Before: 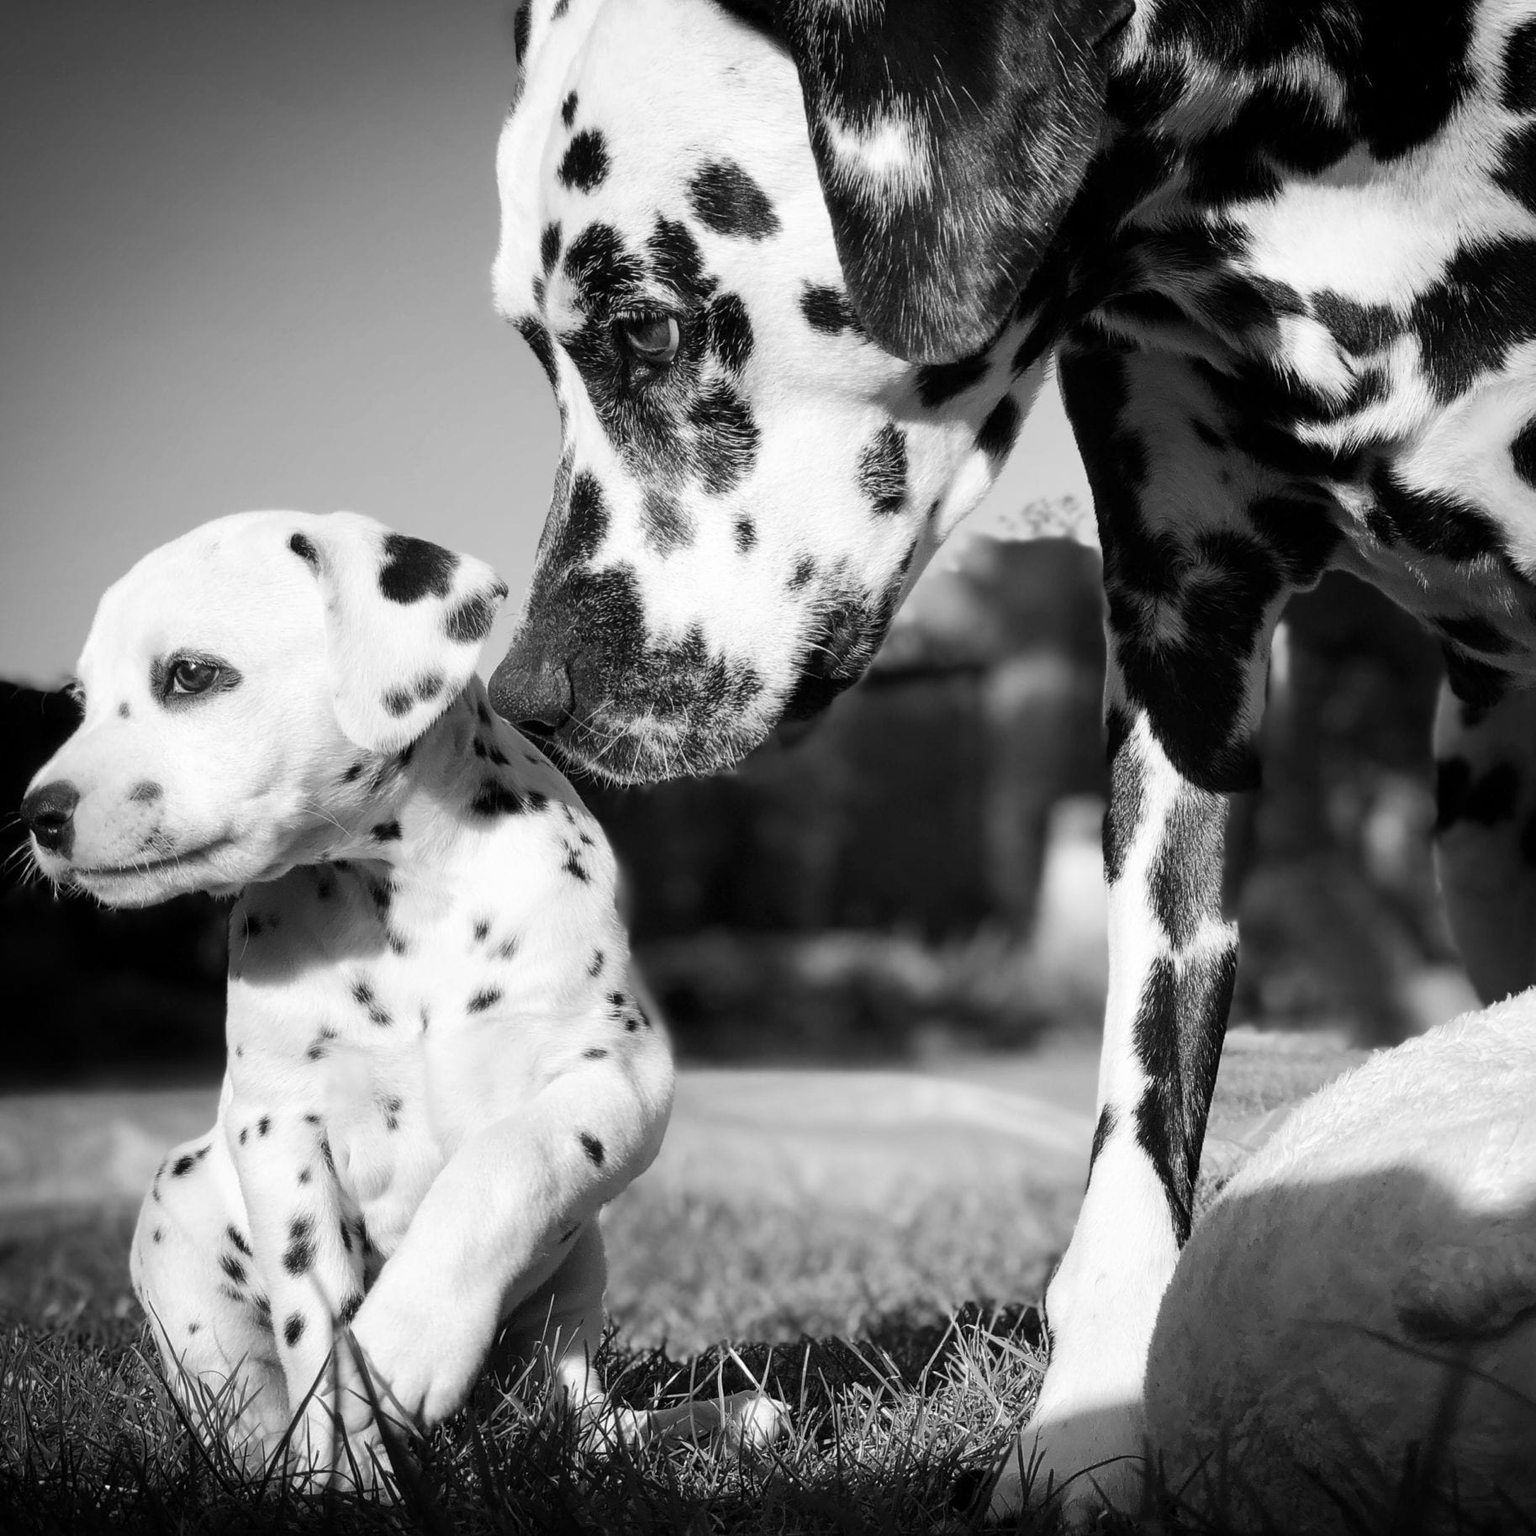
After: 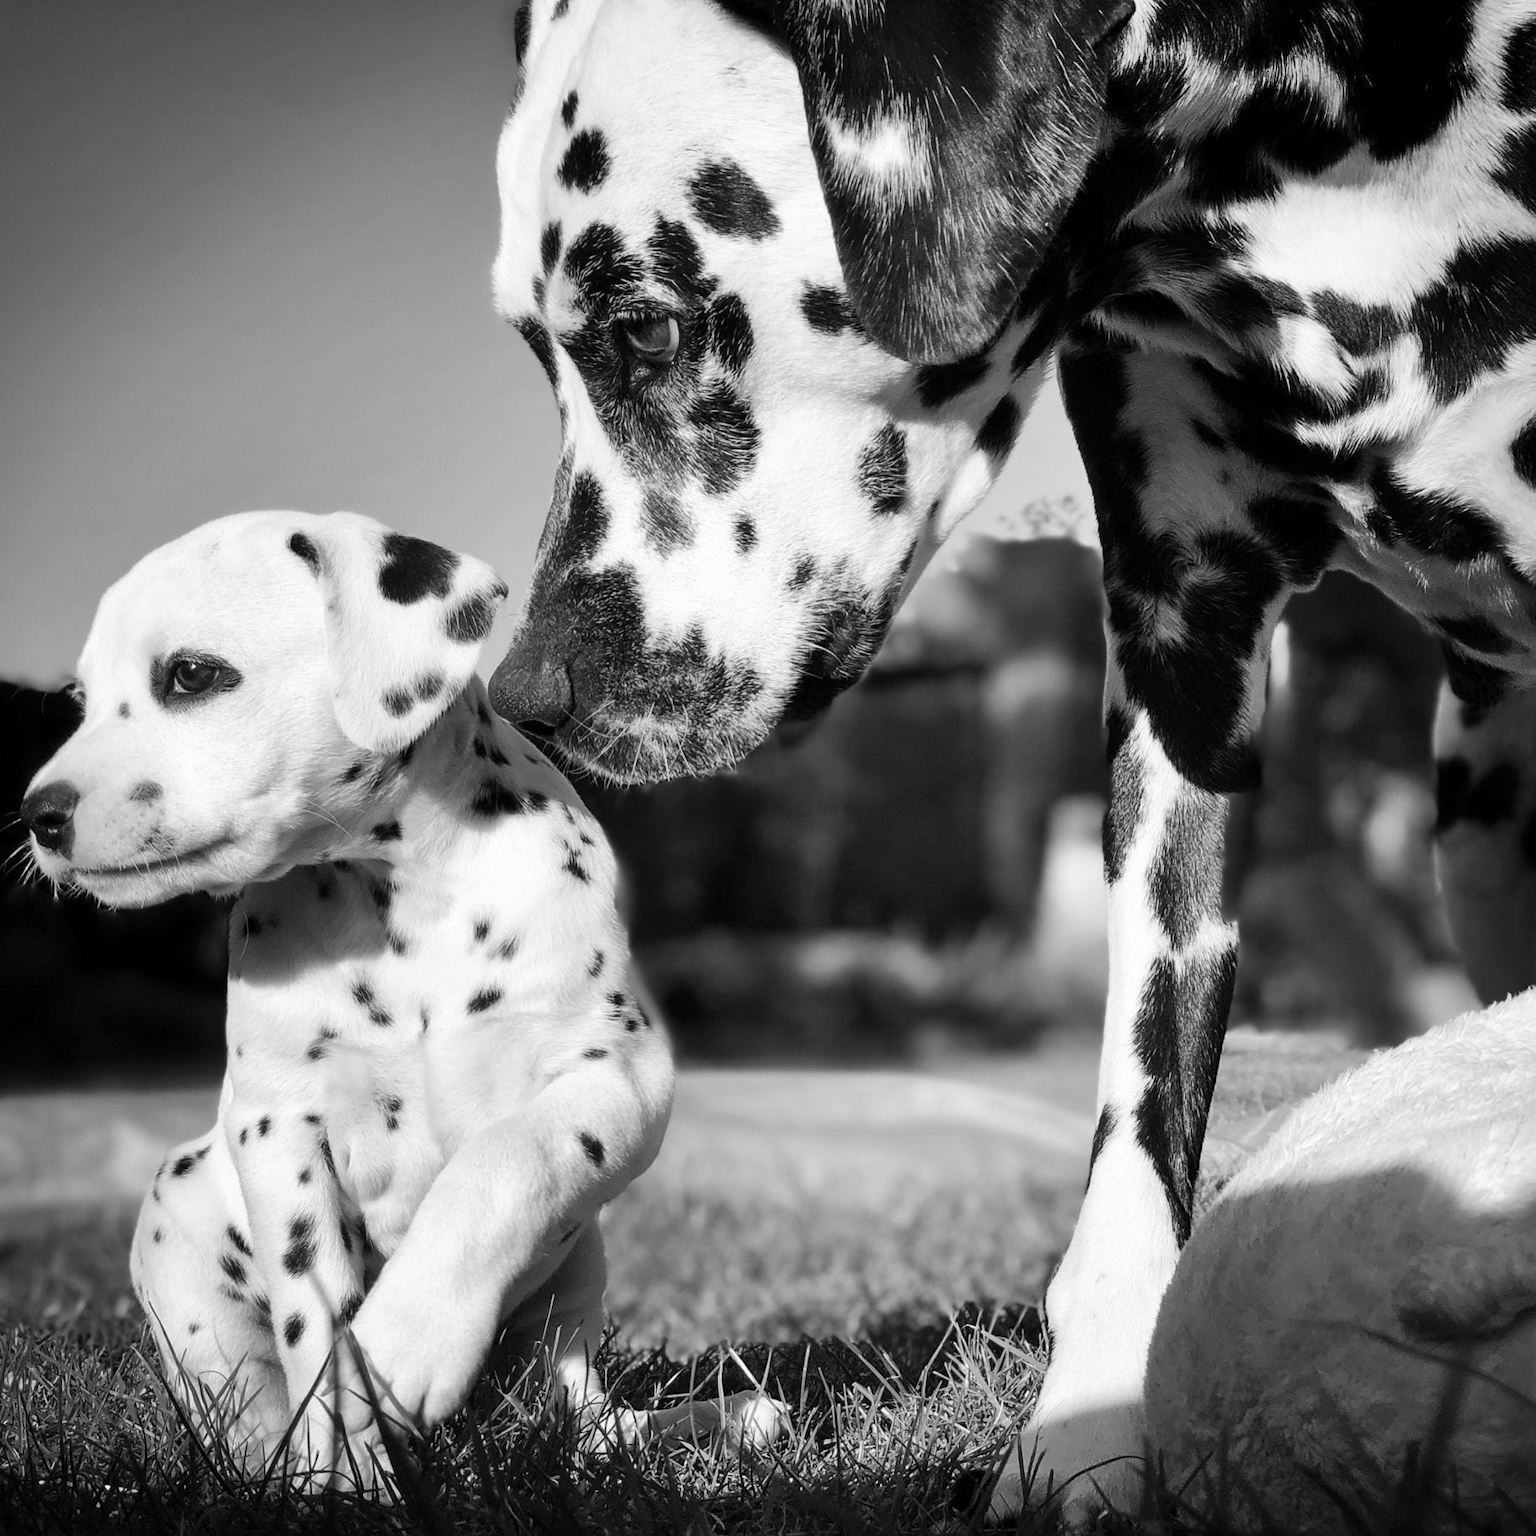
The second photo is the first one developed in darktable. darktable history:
color correction: highlights b* -0.016, saturation 0.792
shadows and highlights: low approximation 0.01, soften with gaussian
